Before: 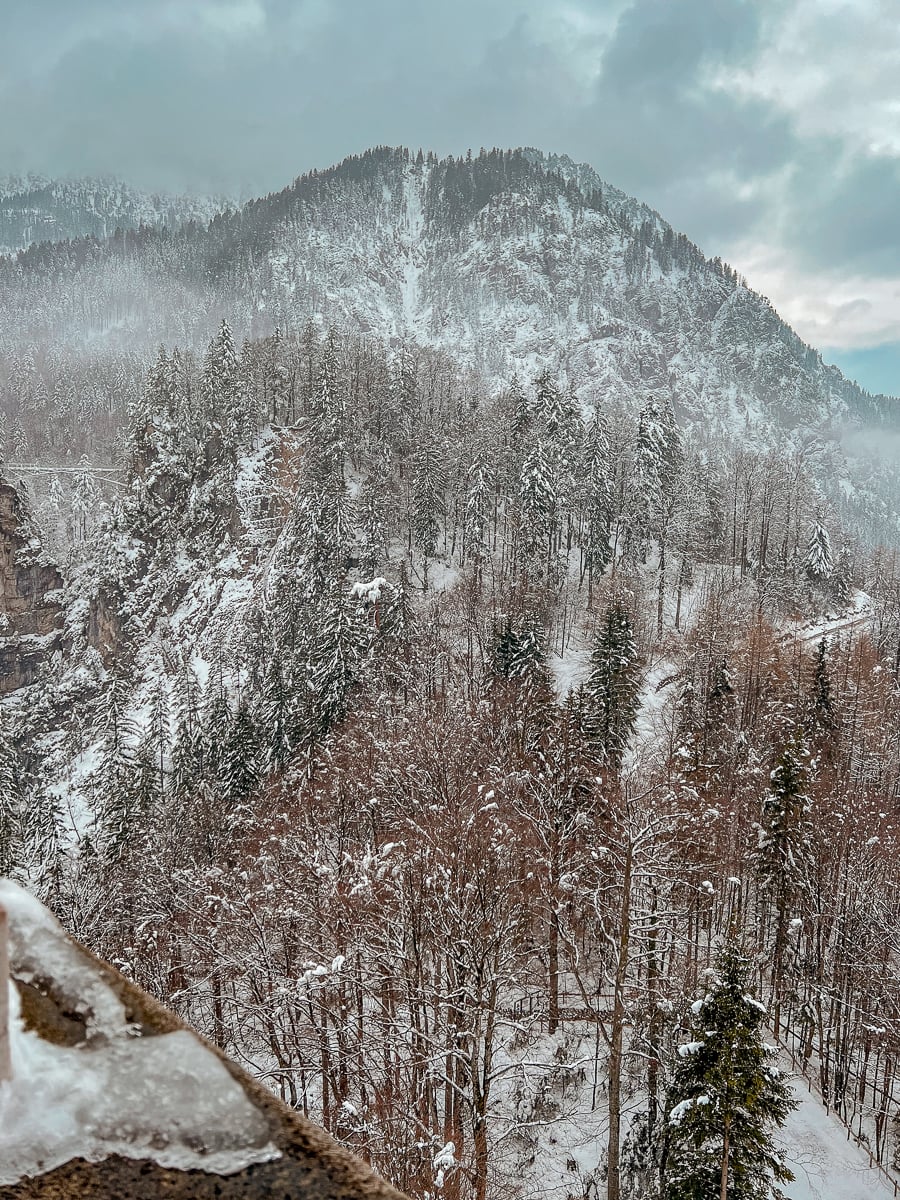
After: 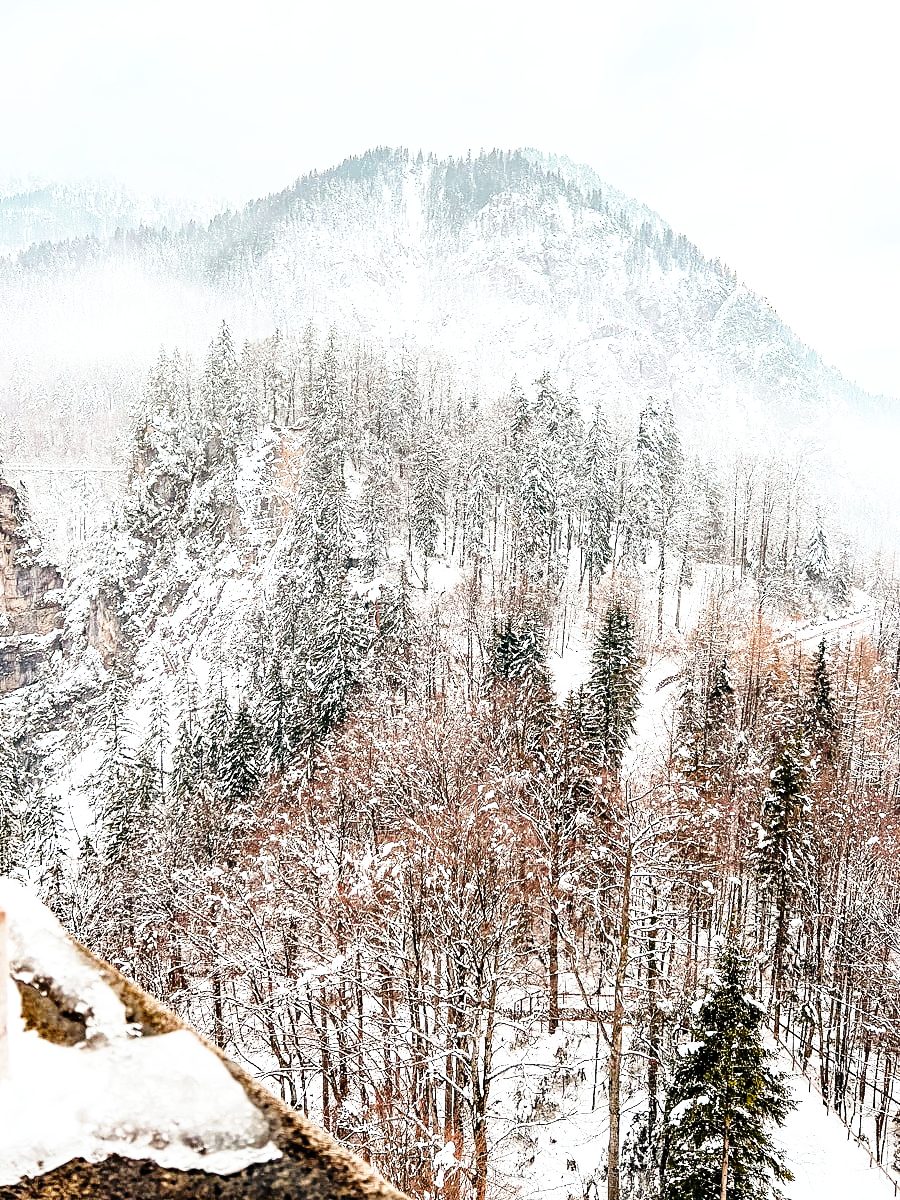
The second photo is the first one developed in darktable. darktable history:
base curve: curves: ch0 [(0, 0) (0.026, 0.03) (0.109, 0.232) (0.351, 0.748) (0.669, 0.968) (1, 1)], preserve colors none
tone equalizer: -8 EV -1.06 EV, -7 EV -1.05 EV, -6 EV -0.884 EV, -5 EV -0.614 EV, -3 EV 0.595 EV, -2 EV 0.882 EV, -1 EV 1.01 EV, +0 EV 1.06 EV, mask exposure compensation -0.494 EV
